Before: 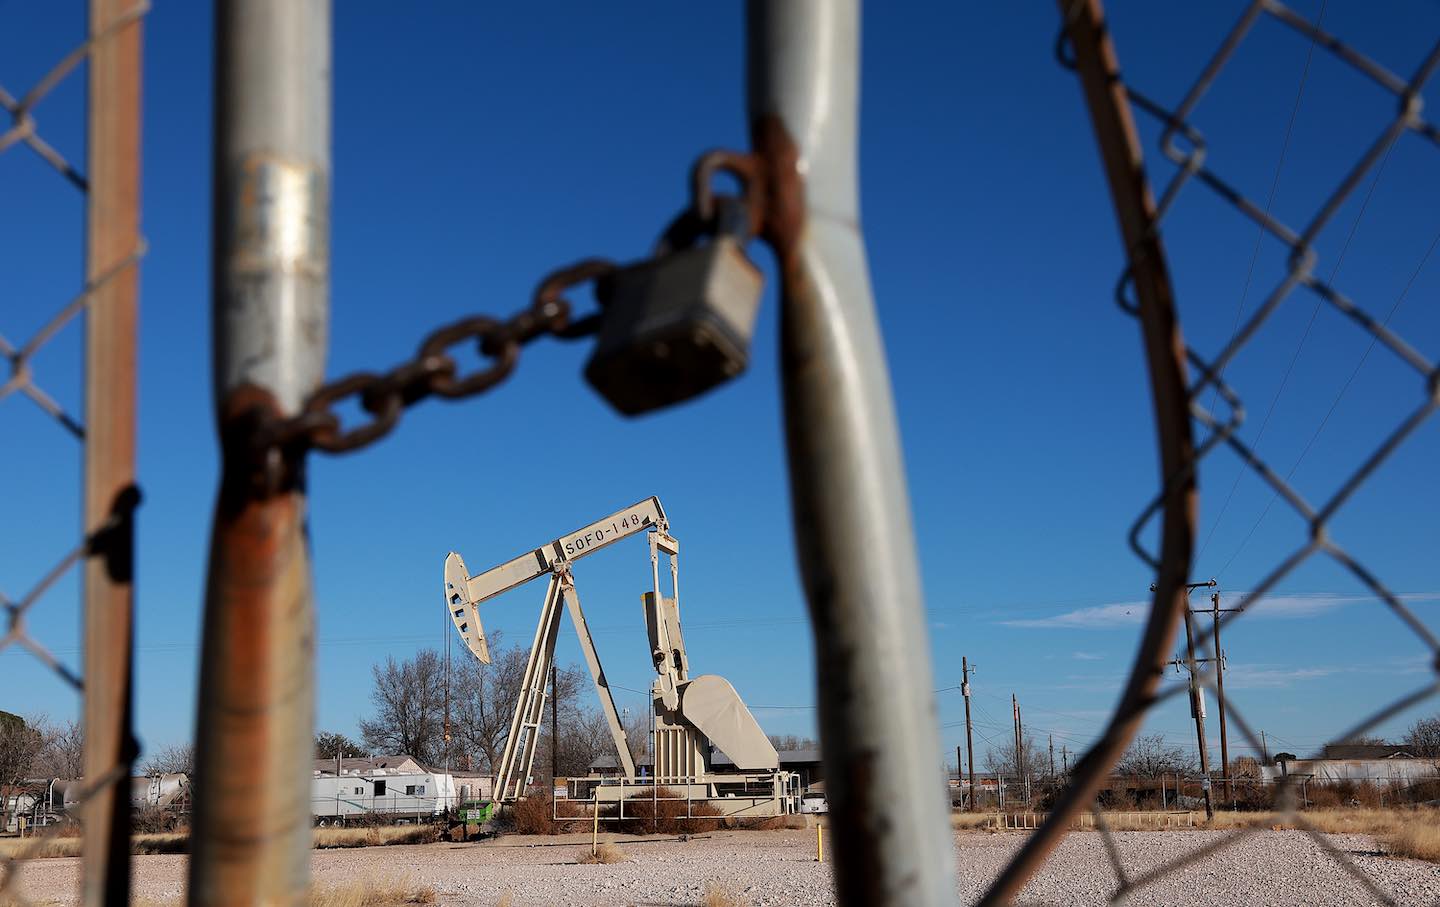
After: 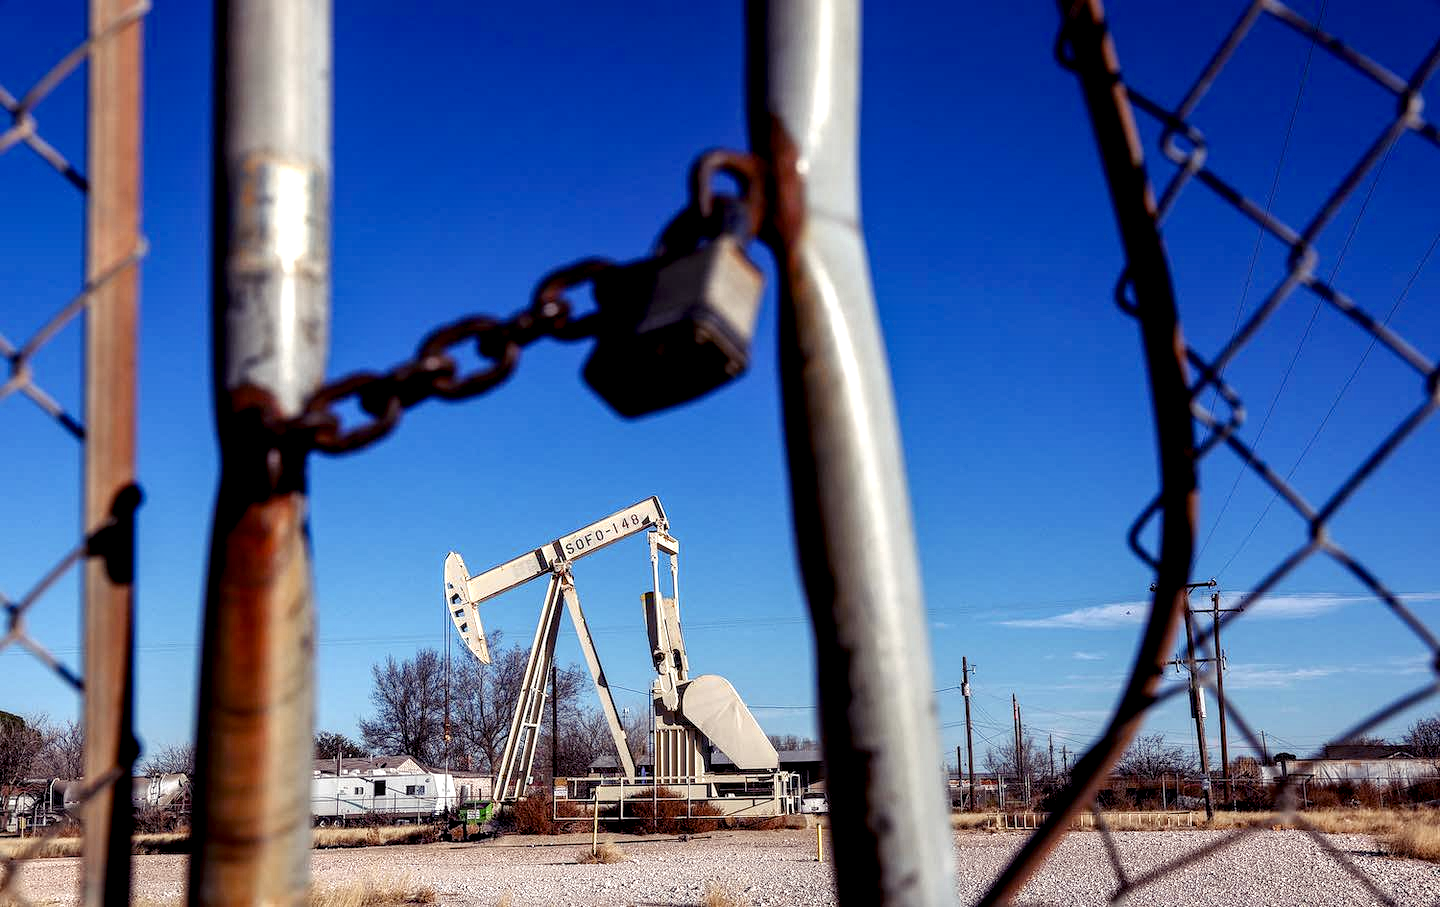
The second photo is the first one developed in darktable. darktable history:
exposure: black level correction 0.004, exposure 0.017 EV, compensate highlight preservation false
local contrast: detail 160%
color balance rgb: shadows lift › luminance -22.059%, shadows lift › chroma 8.78%, shadows lift › hue 284°, perceptual saturation grading › global saturation 20%, perceptual saturation grading › highlights -49.917%, perceptual saturation grading › shadows 26.004%, perceptual brilliance grading › global brilliance 11.539%
